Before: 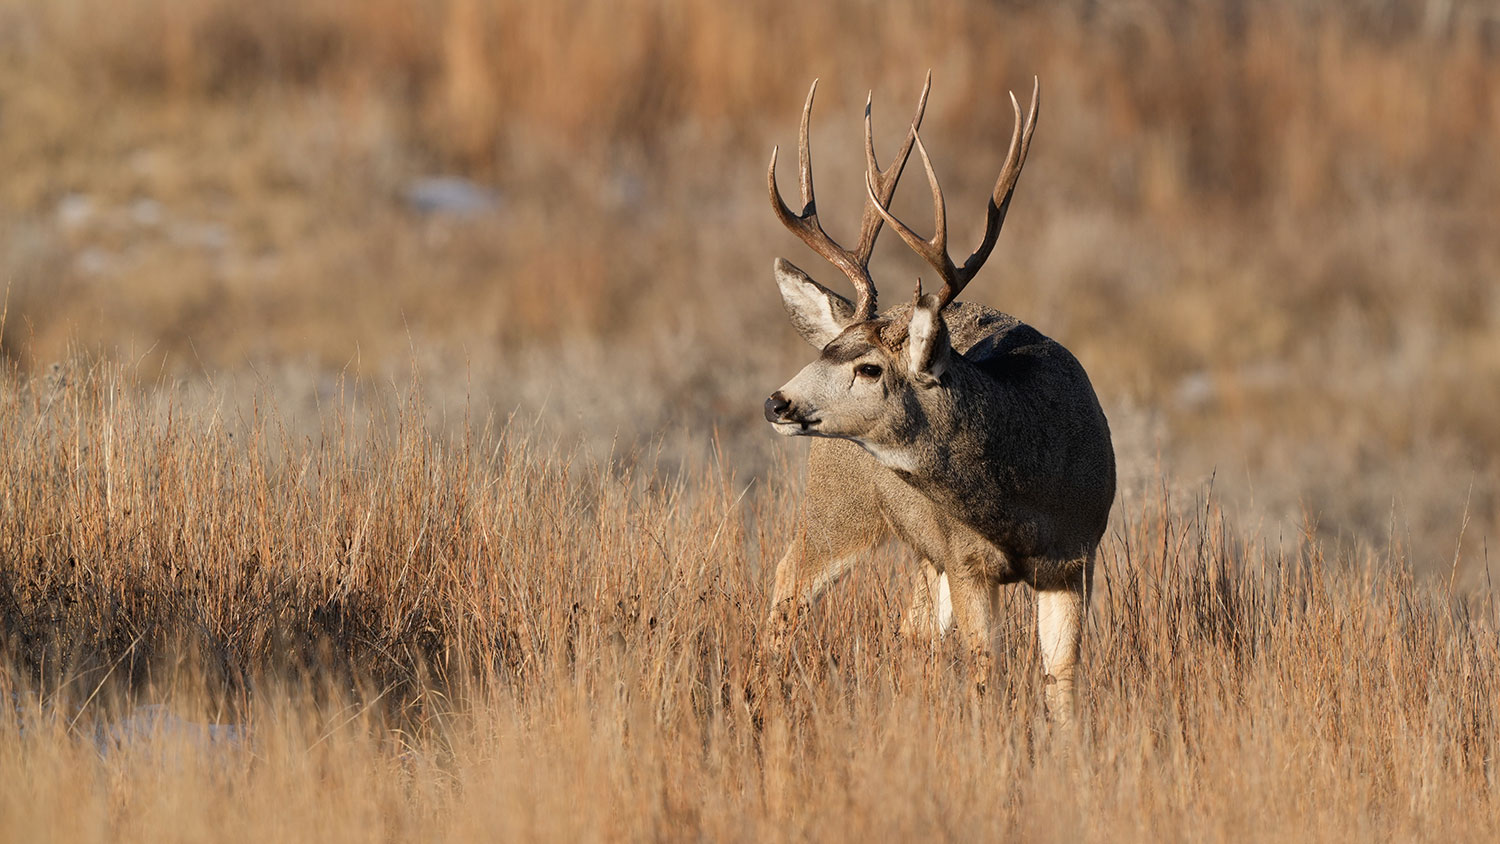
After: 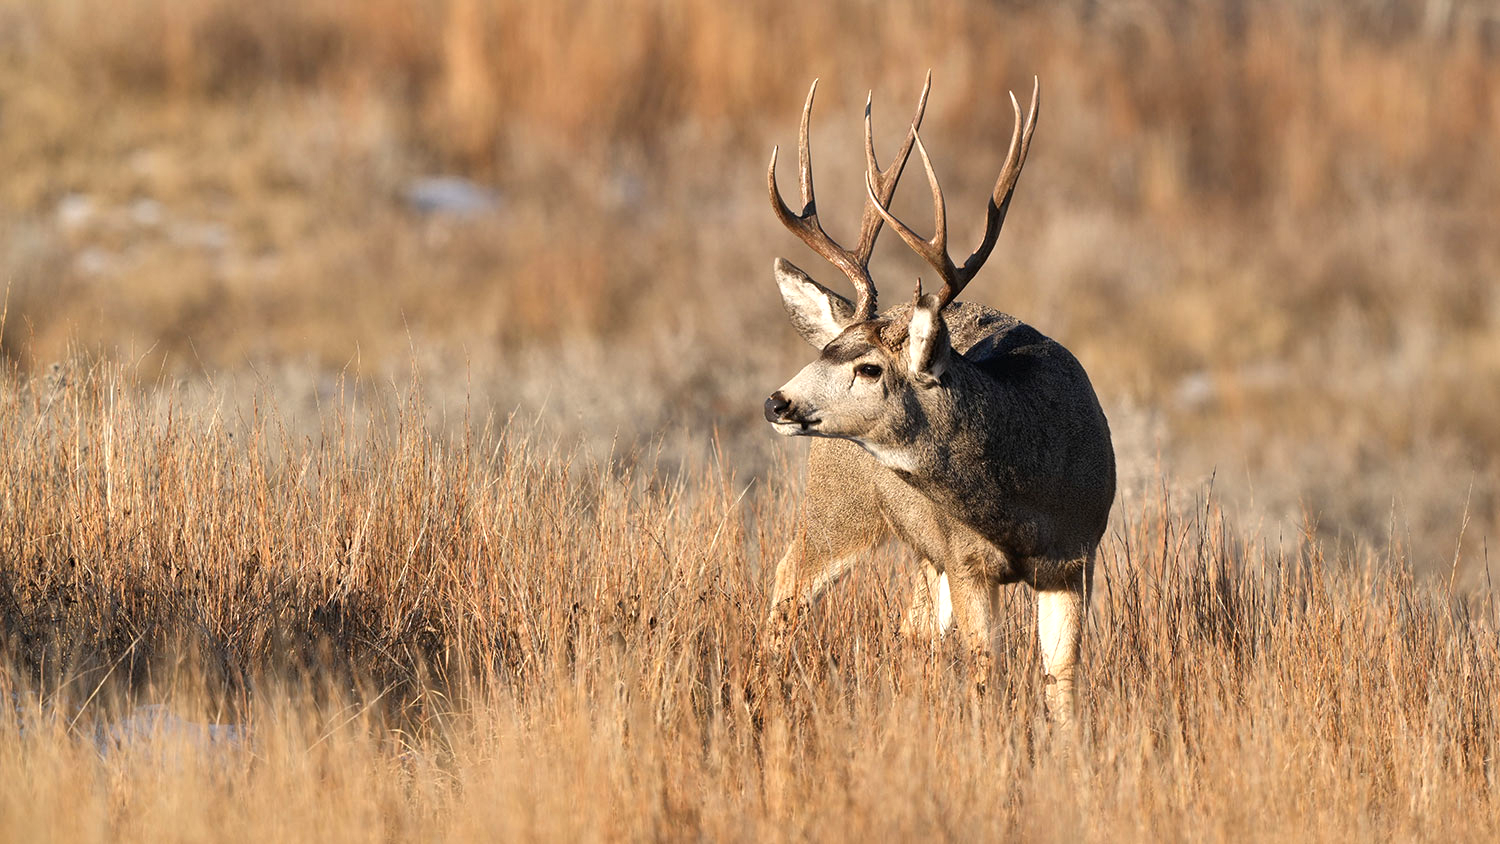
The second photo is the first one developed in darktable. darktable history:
tone curve: curves: ch0 [(0, 0) (0.253, 0.237) (1, 1)]; ch1 [(0, 0) (0.401, 0.42) (0.442, 0.47) (0.491, 0.495) (0.511, 0.523) (0.557, 0.565) (0.66, 0.683) (1, 1)]; ch2 [(0, 0) (0.394, 0.413) (0.5, 0.5) (0.578, 0.568) (1, 1)]
shadows and highlights: soften with gaussian
exposure: exposure 0.61 EV, compensate highlight preservation false
